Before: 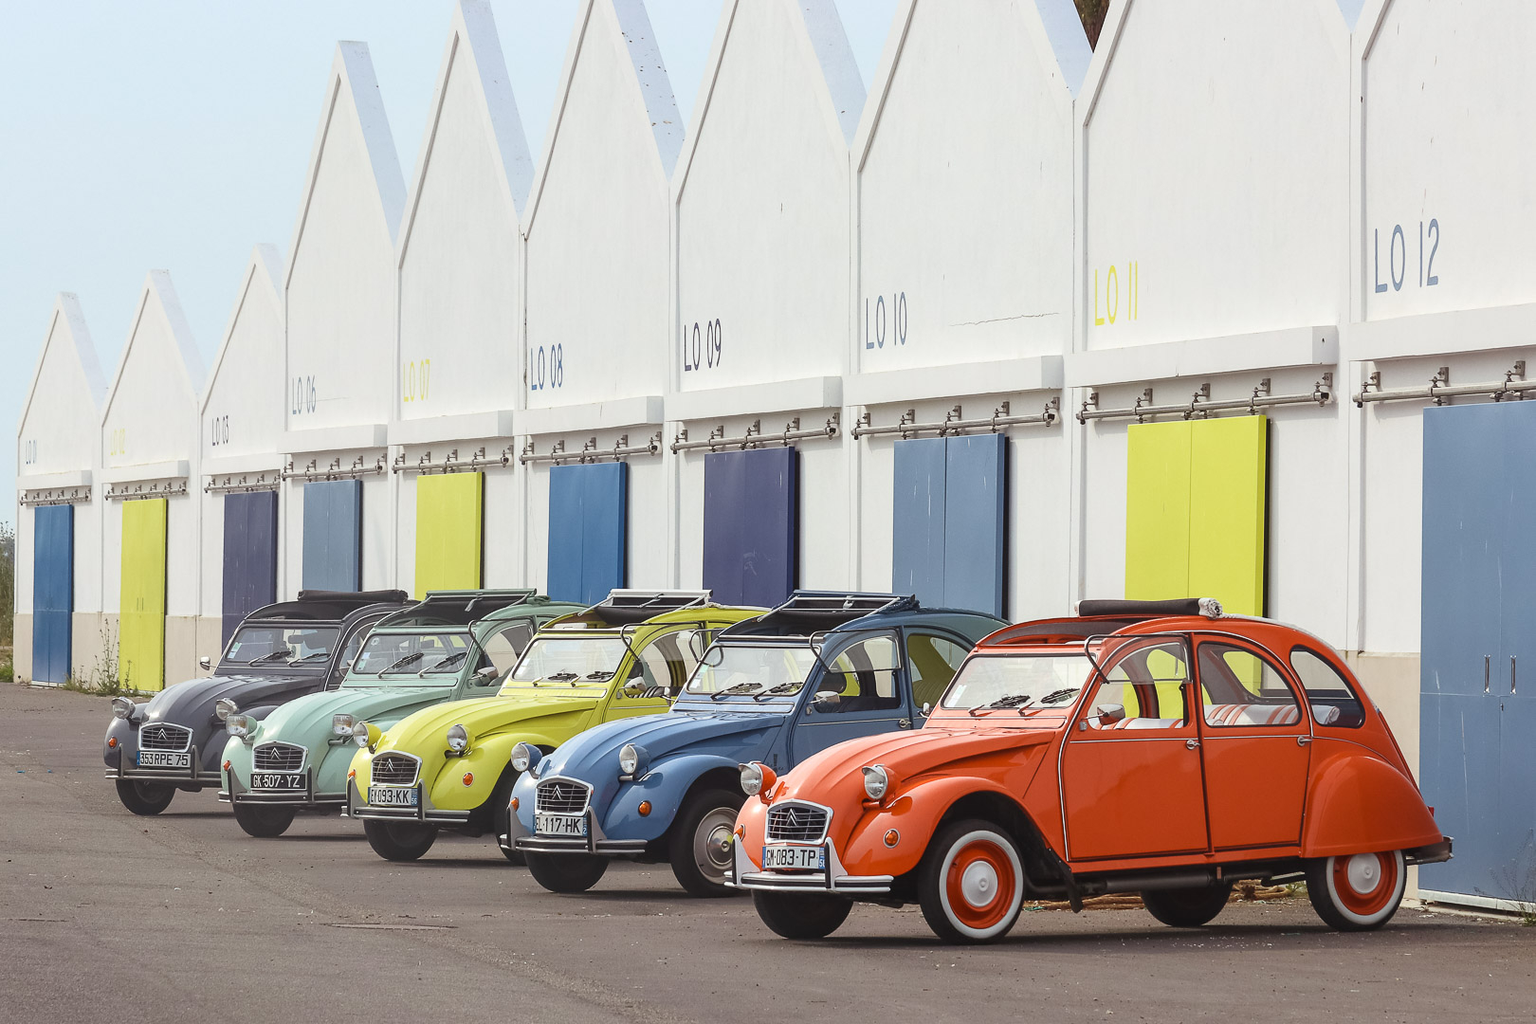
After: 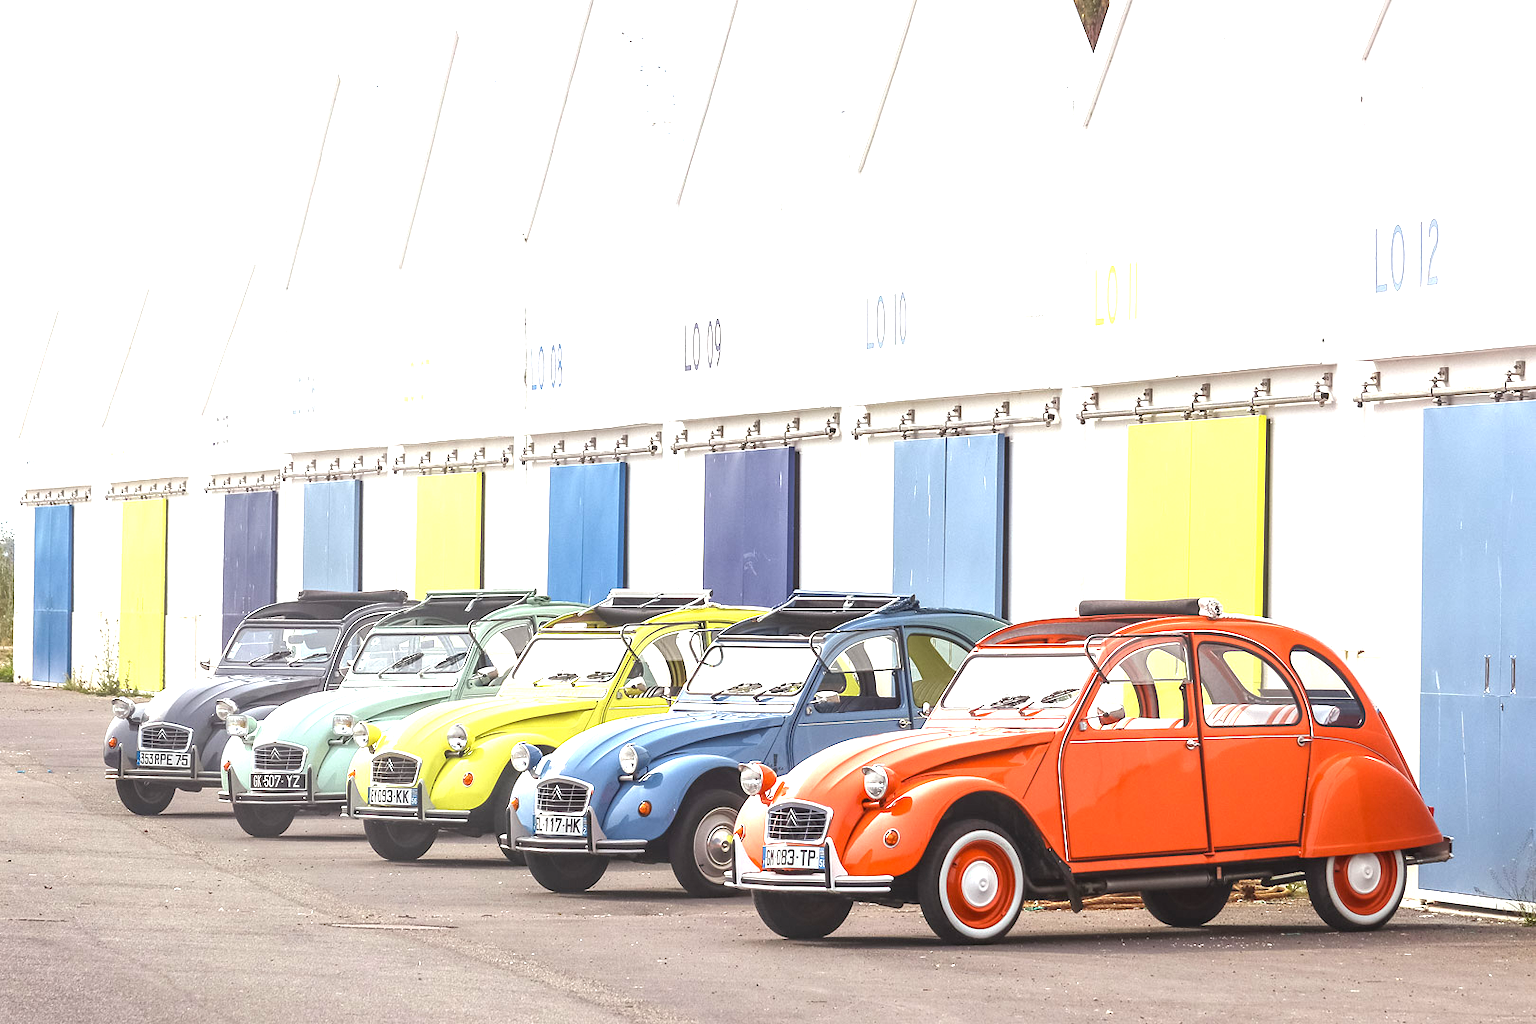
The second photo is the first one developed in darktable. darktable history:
local contrast: on, module defaults
color correction: highlights b* 0.004
exposure: exposure 1.244 EV, compensate highlight preservation false
